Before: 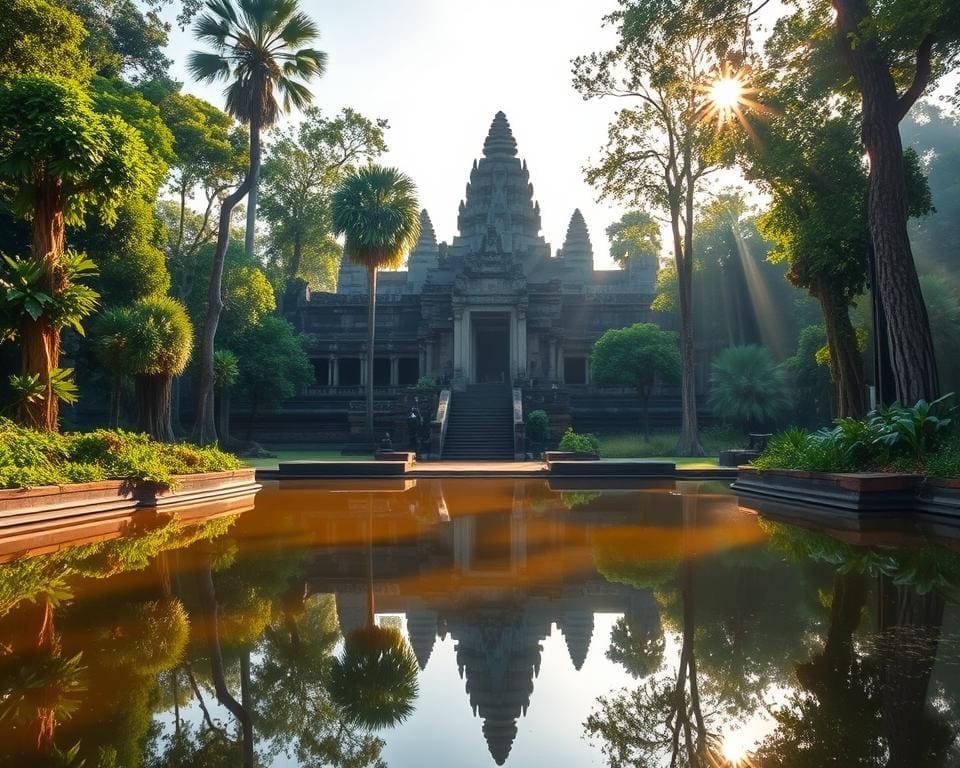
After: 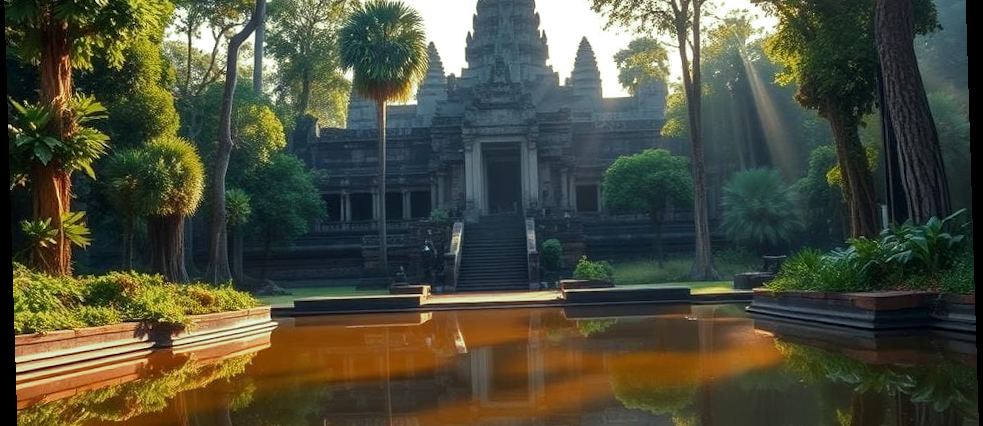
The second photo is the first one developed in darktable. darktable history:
rotate and perspective: rotation -1.77°, lens shift (horizontal) 0.004, automatic cropping off
split-toning: shadows › hue 290.82°, shadows › saturation 0.34, highlights › saturation 0.38, balance 0, compress 50%
local contrast: highlights 100%, shadows 100%, detail 120%, midtone range 0.2
crop and rotate: top 23.043%, bottom 23.437%
